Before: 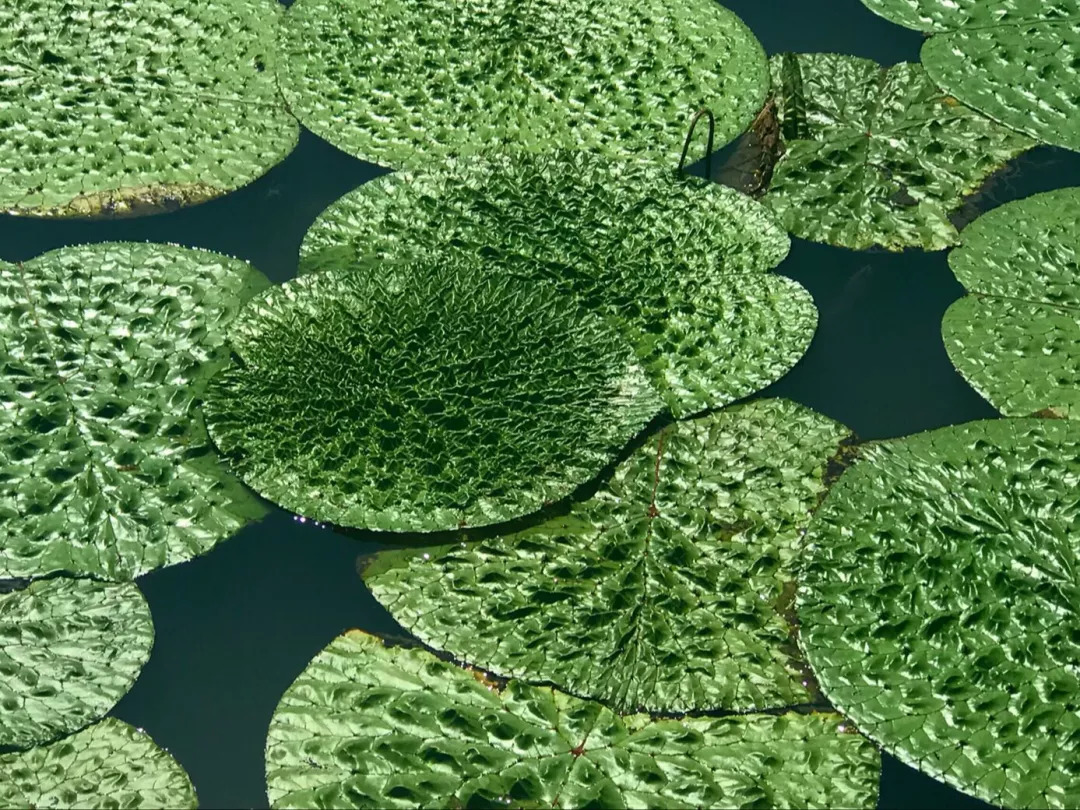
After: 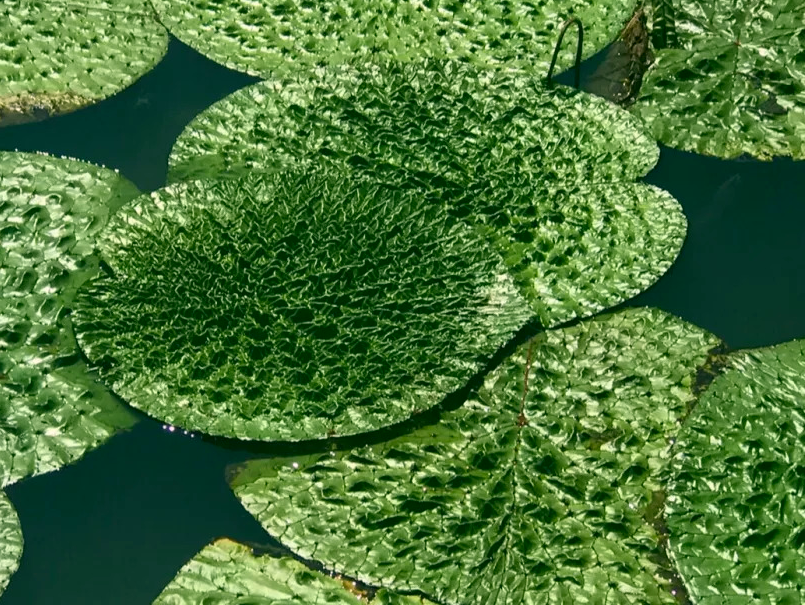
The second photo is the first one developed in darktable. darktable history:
color correction: highlights a* 3.94, highlights b* 4.91, shadows a* -8.12, shadows b* 4.8
crop and rotate: left 12.137%, top 11.333%, right 13.293%, bottom 13.917%
